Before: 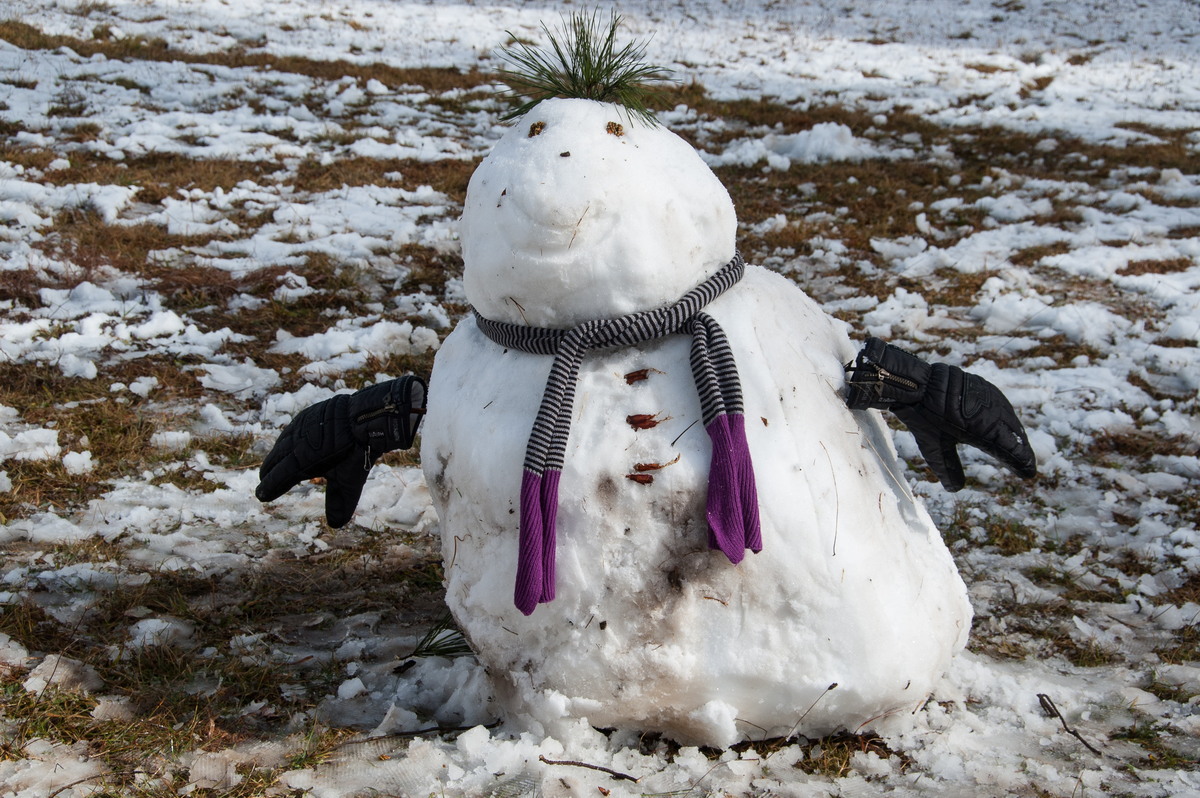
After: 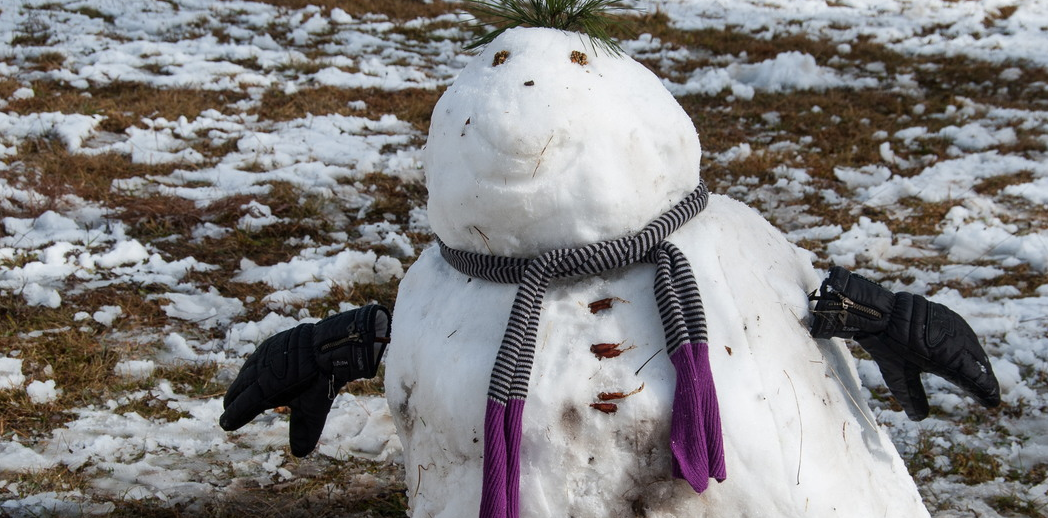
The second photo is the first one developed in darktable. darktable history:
crop: left 3.046%, top 8.979%, right 9.618%, bottom 26.049%
